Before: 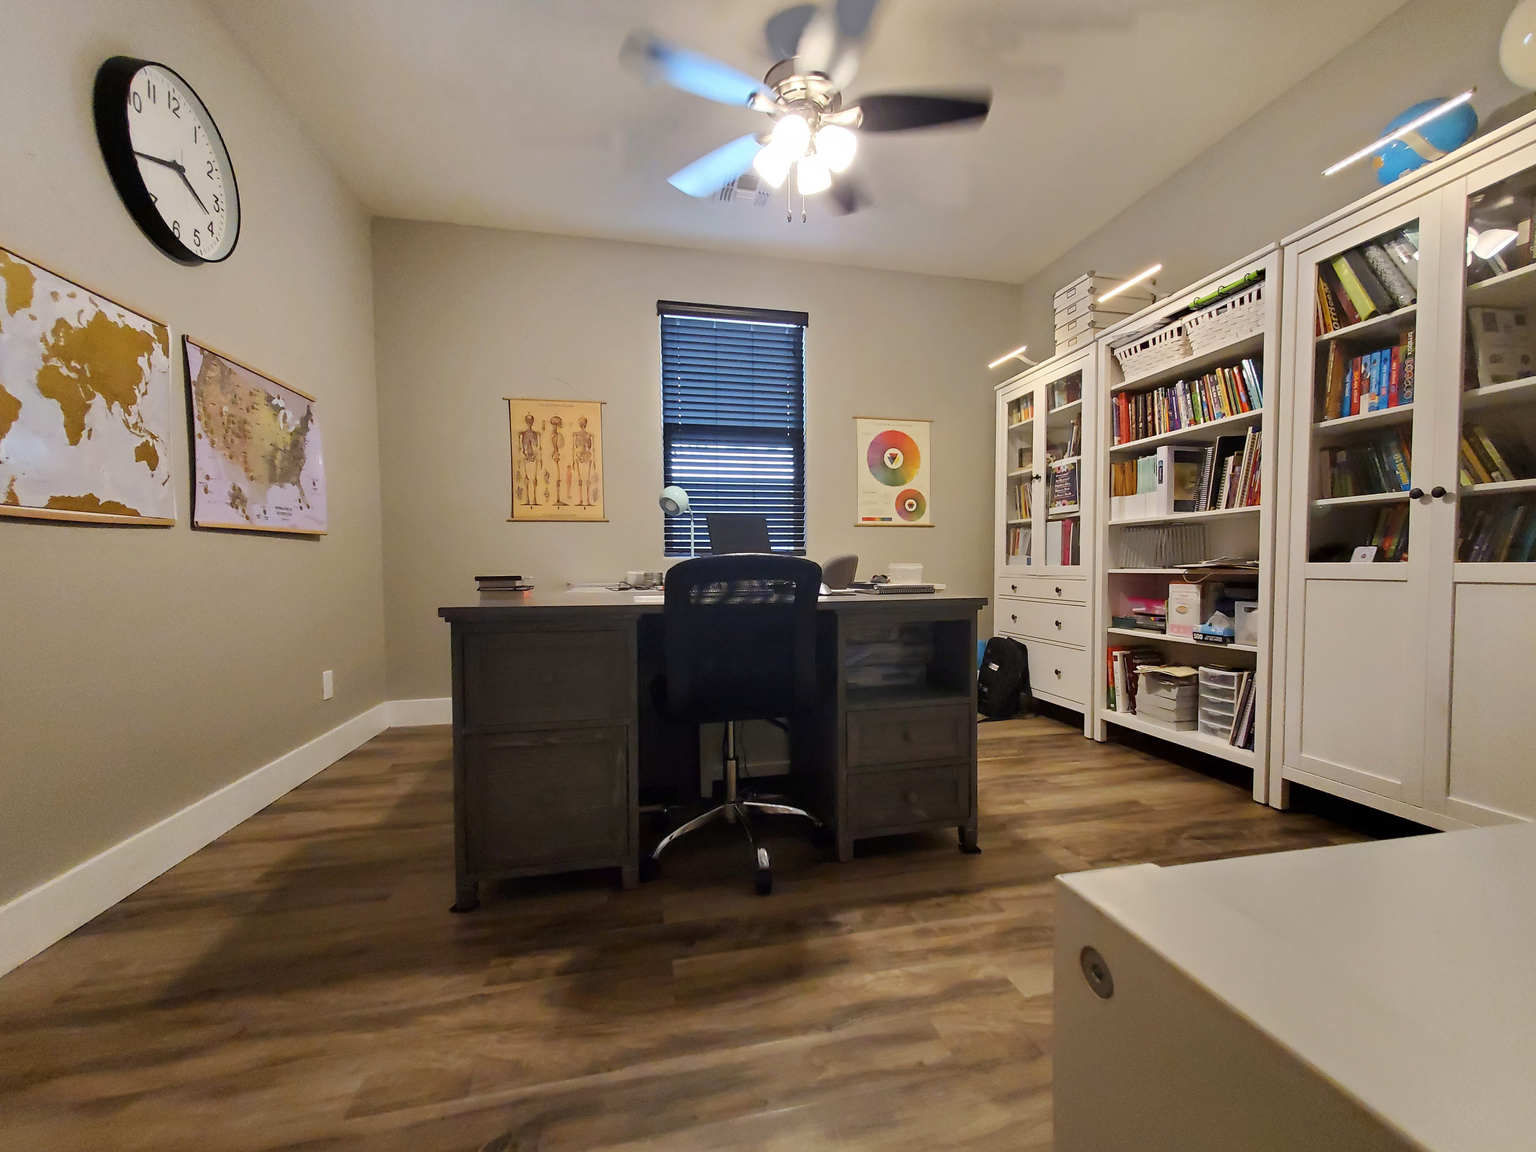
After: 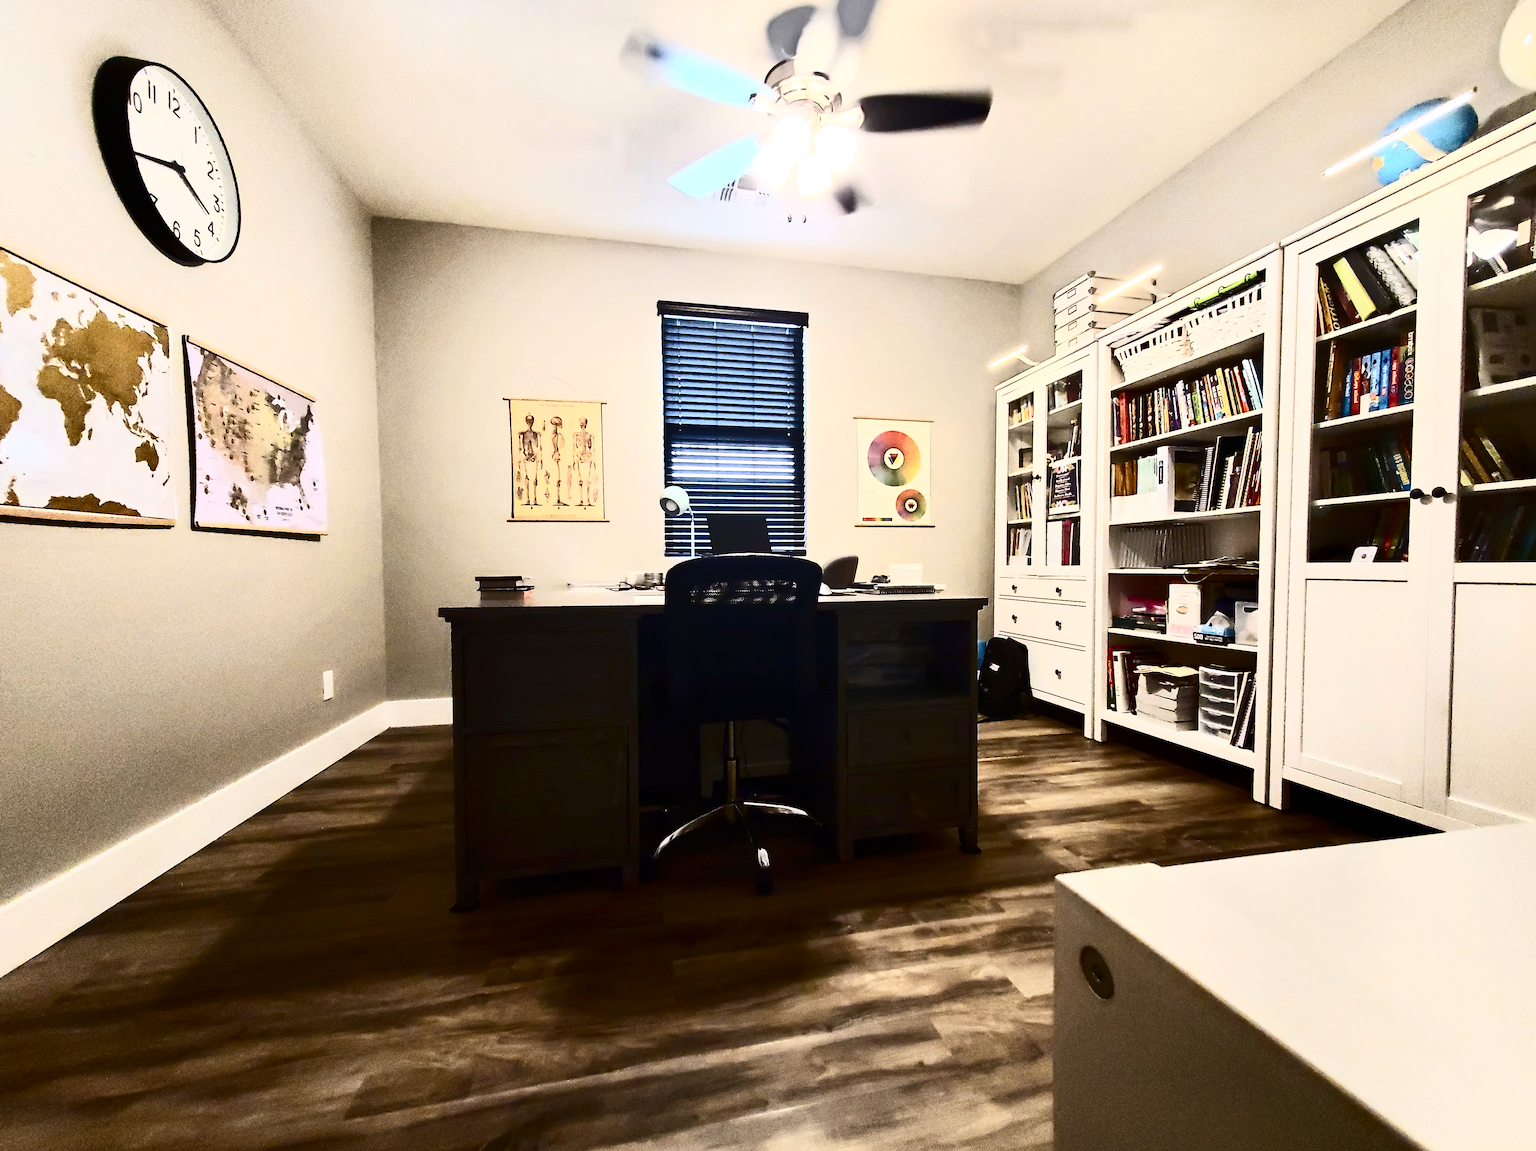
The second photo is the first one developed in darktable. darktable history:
contrast brightness saturation: contrast 0.925, brightness 0.198
